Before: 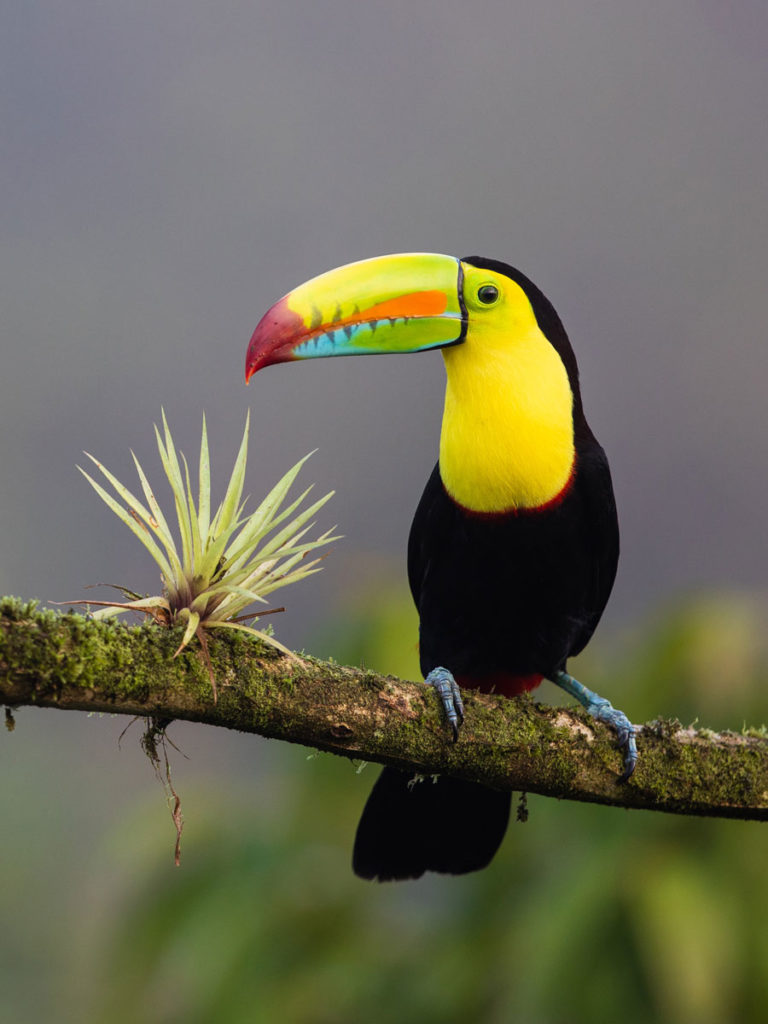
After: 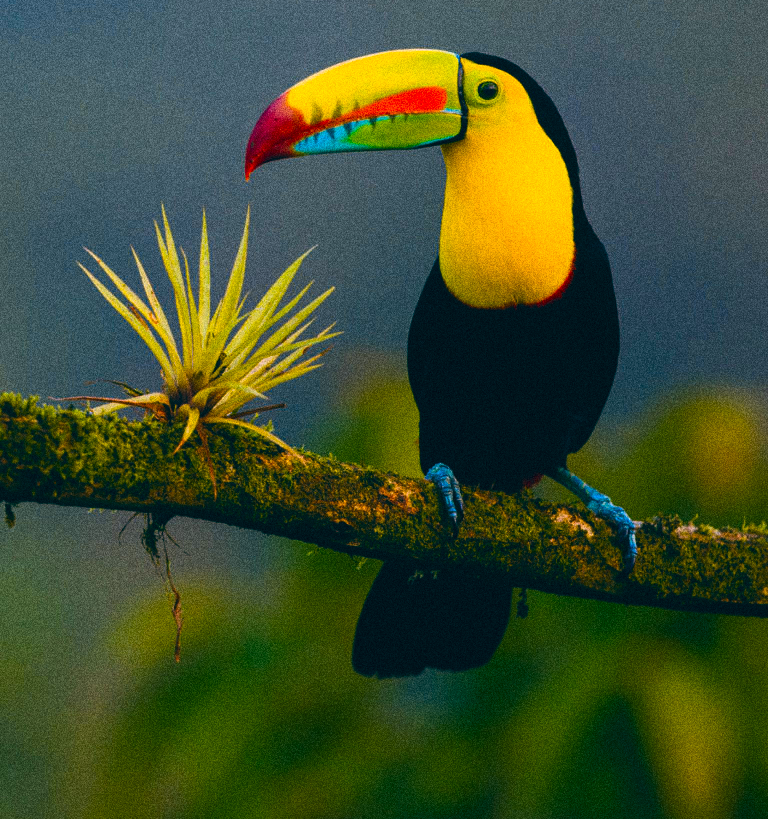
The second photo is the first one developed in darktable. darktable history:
channel mixer: red [0, 0, 0, 0.91, 0, 0, 0], green [0, 0, 0, 0.208, 1, 0, 0], blue [0, 0, 0, -0.192, 0, 1, 0]
velvia: strength 32%, mid-tones bias 0.2
vibrance: vibrance 15%
bloom: size 9%, threshold 100%, strength 7%
grain: coarseness 14.49 ISO, strength 48.04%, mid-tones bias 35%
crop and rotate: top 19.998%
color balance: lift [1.016, 0.983, 1, 1.017], gamma [0.78, 1.018, 1.043, 0.957], gain [0.786, 1.063, 0.937, 1.017], input saturation 118.26%, contrast 13.43%, contrast fulcrum 21.62%, output saturation 82.76%
color contrast: green-magenta contrast 1.55, blue-yellow contrast 1.83
contrast brightness saturation: contrast 0.06, brightness -0.01, saturation -0.23
